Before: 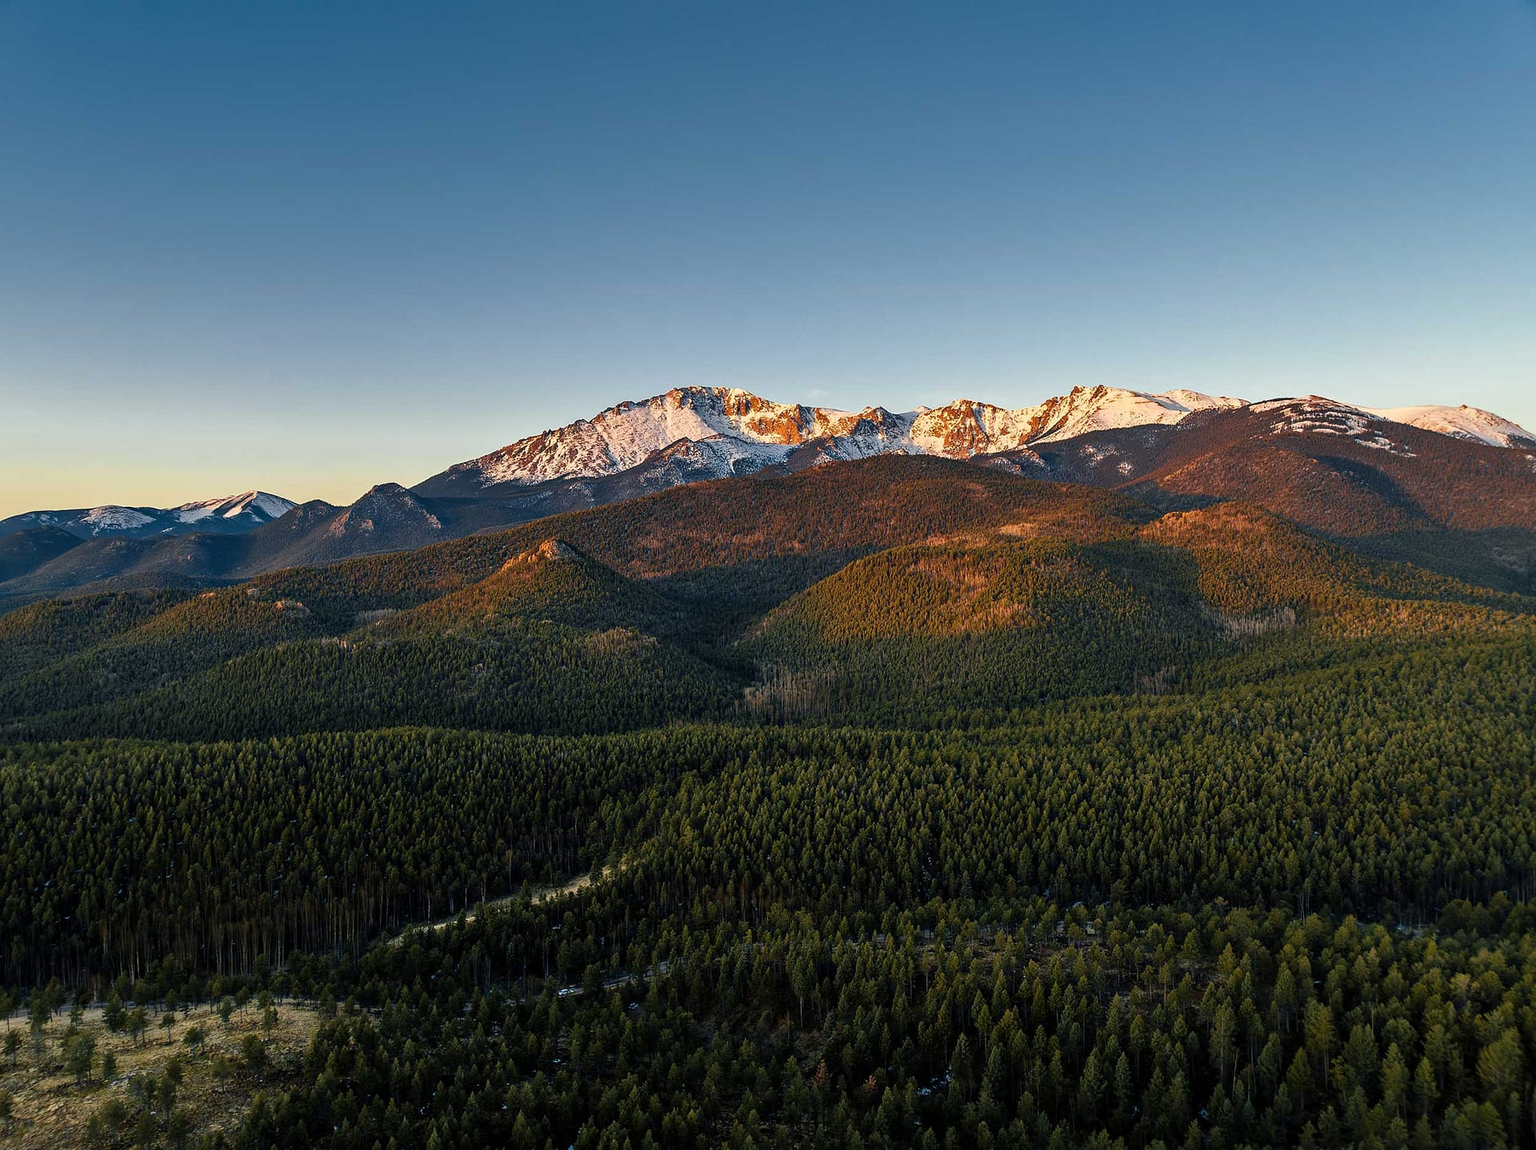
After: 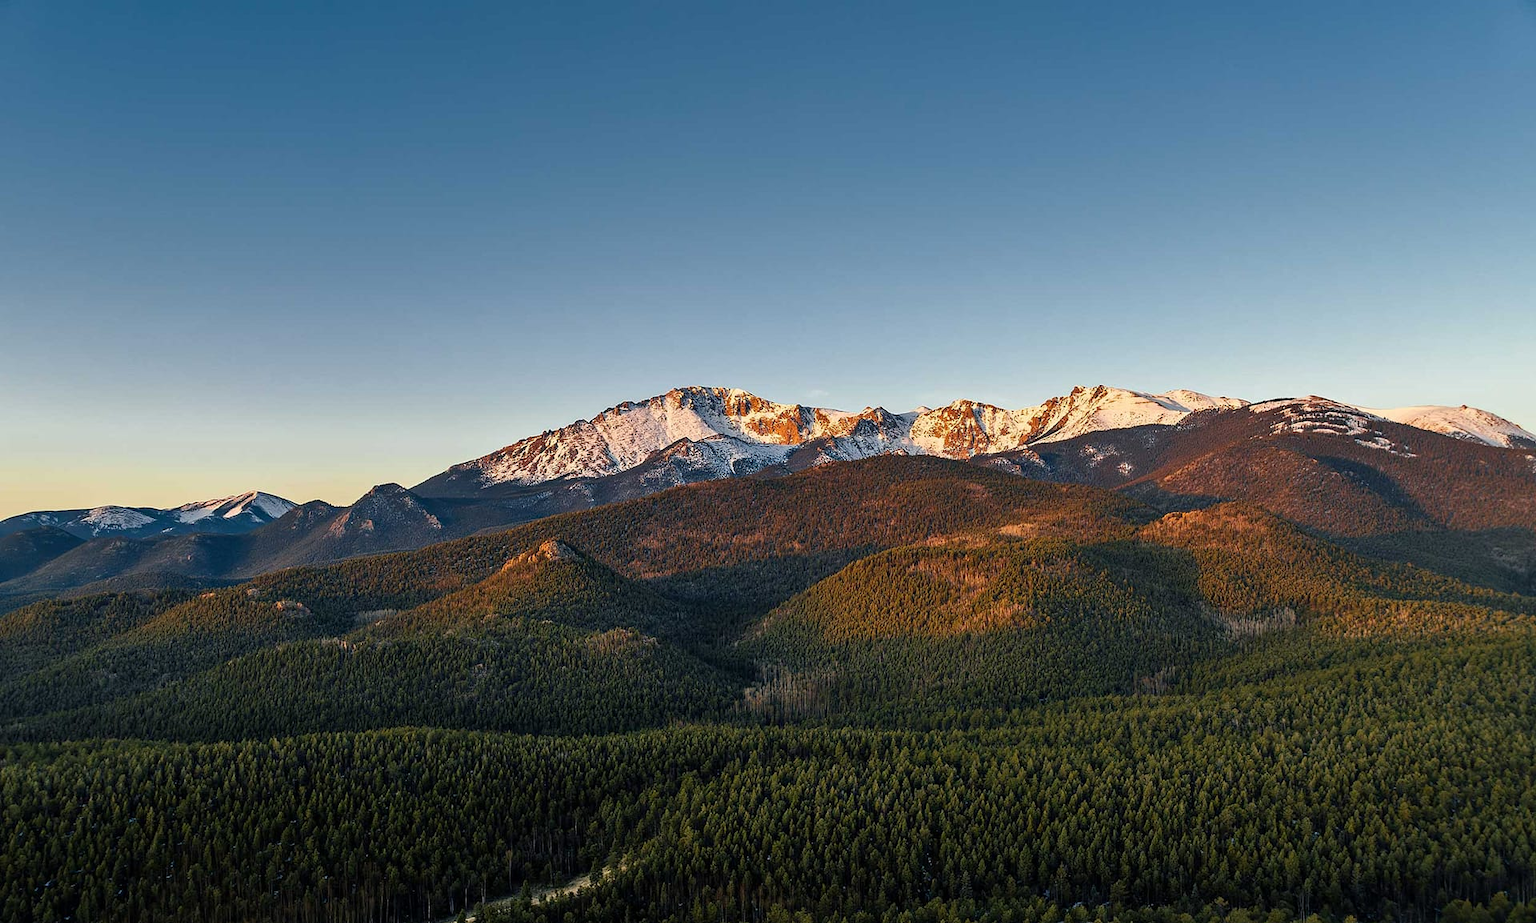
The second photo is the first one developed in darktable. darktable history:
crop: bottom 19.702%
